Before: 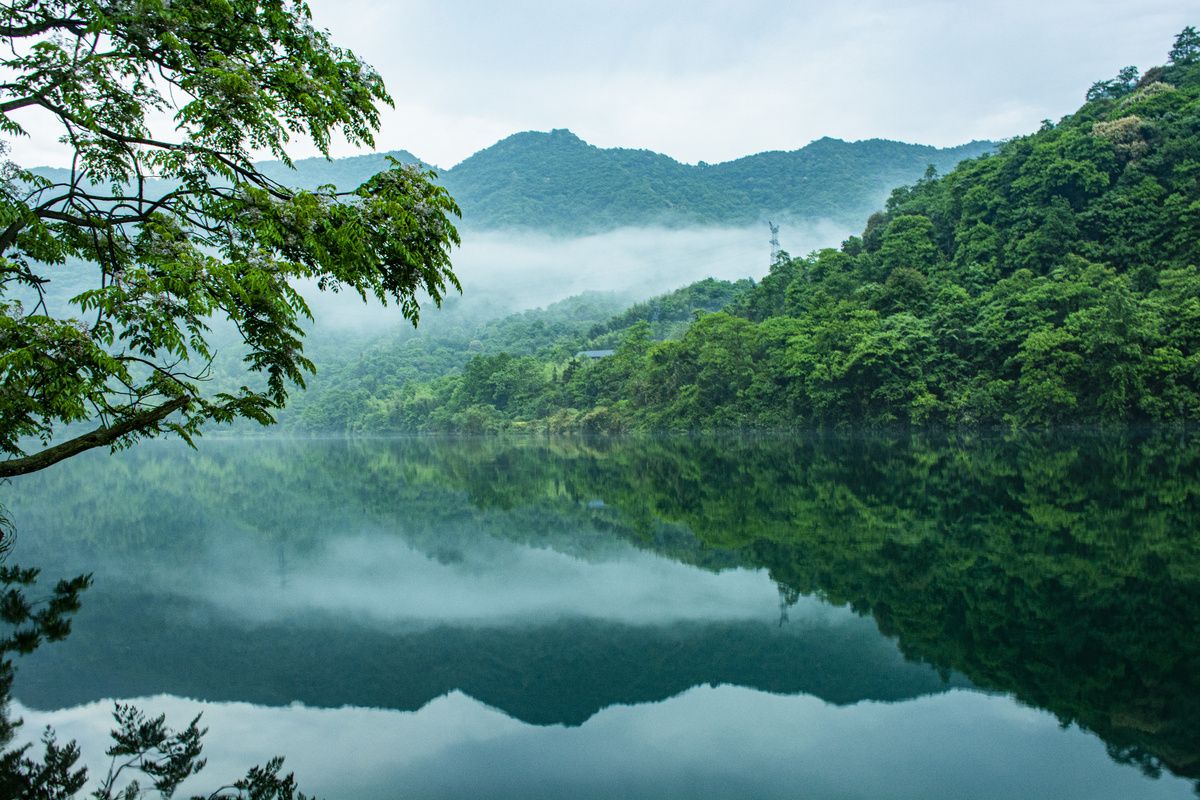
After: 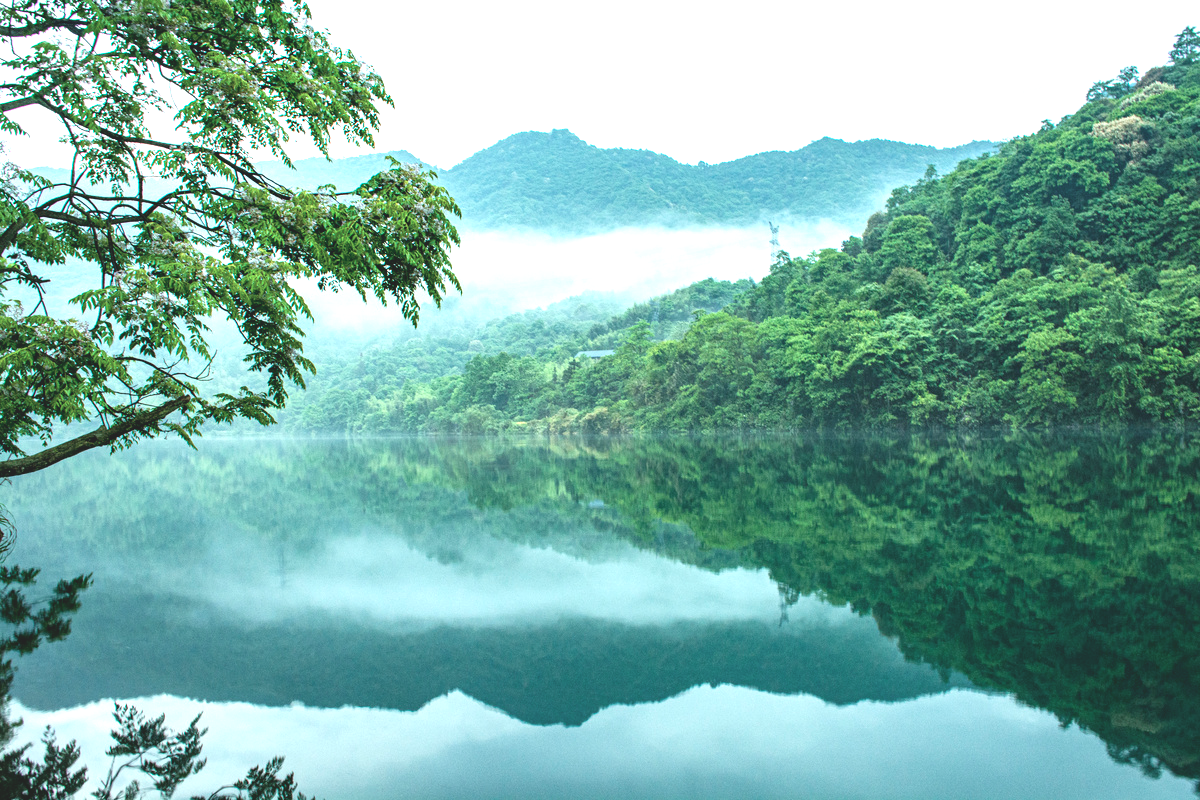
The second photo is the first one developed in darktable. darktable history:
exposure: black level correction 0, exposure 1.625 EV, compensate exposure bias true, compensate highlight preservation false
contrast brightness saturation: contrast -0.26, saturation -0.43
